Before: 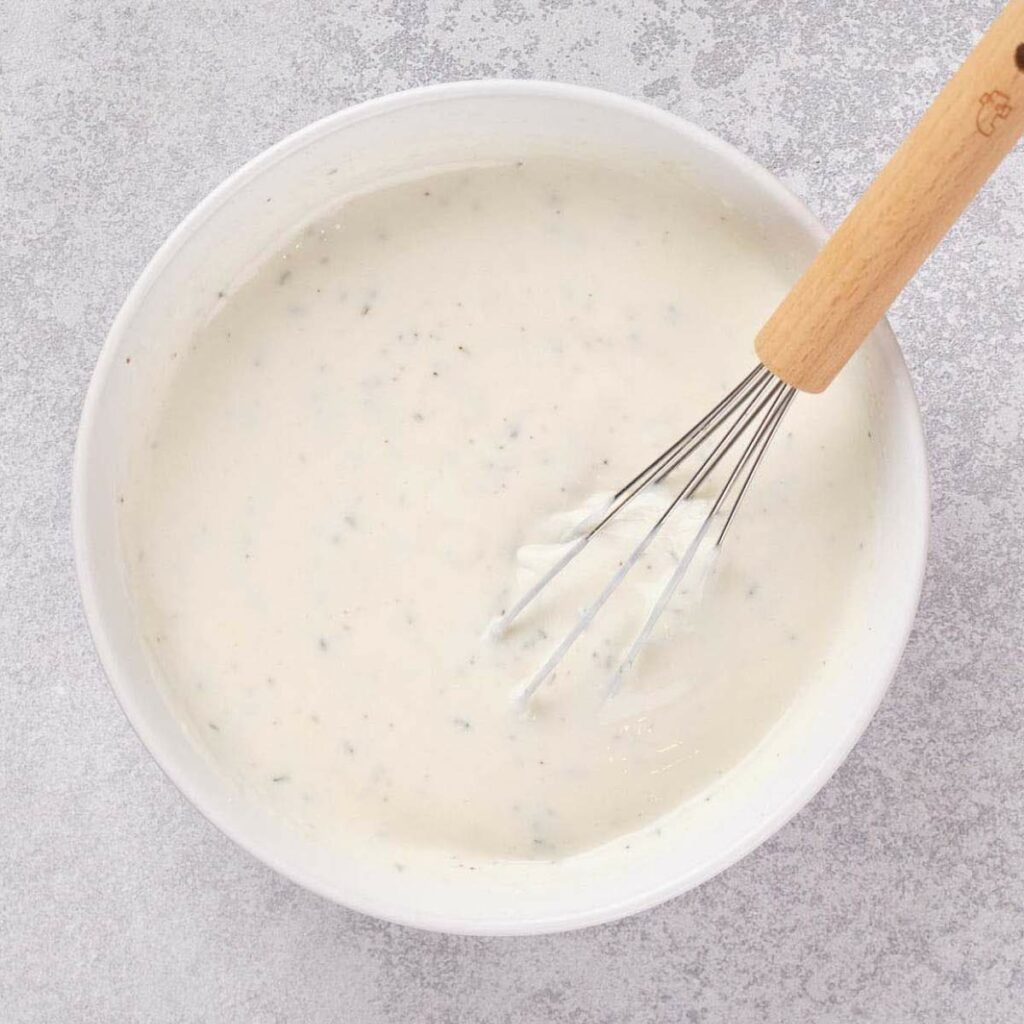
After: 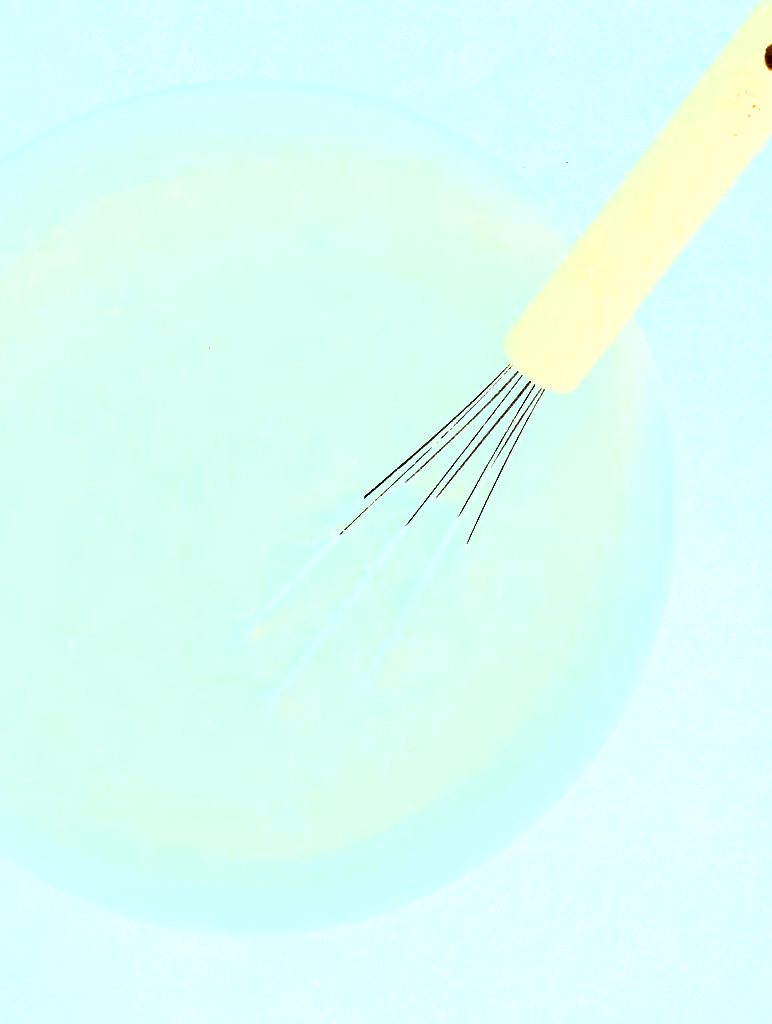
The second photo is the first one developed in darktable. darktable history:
crop and rotate: left 24.6%
shadows and highlights: low approximation 0.01, soften with gaussian
color balance: mode lift, gamma, gain (sRGB), lift [0.997, 0.979, 1.021, 1.011], gamma [1, 1.084, 0.916, 0.998], gain [1, 0.87, 1.13, 1.101], contrast 4.55%, contrast fulcrum 38.24%, output saturation 104.09%
levels: levels [0, 0.352, 0.703]
sharpen: on, module defaults
exposure: black level correction 0, exposure 1 EV, compensate exposure bias true, compensate highlight preservation false
